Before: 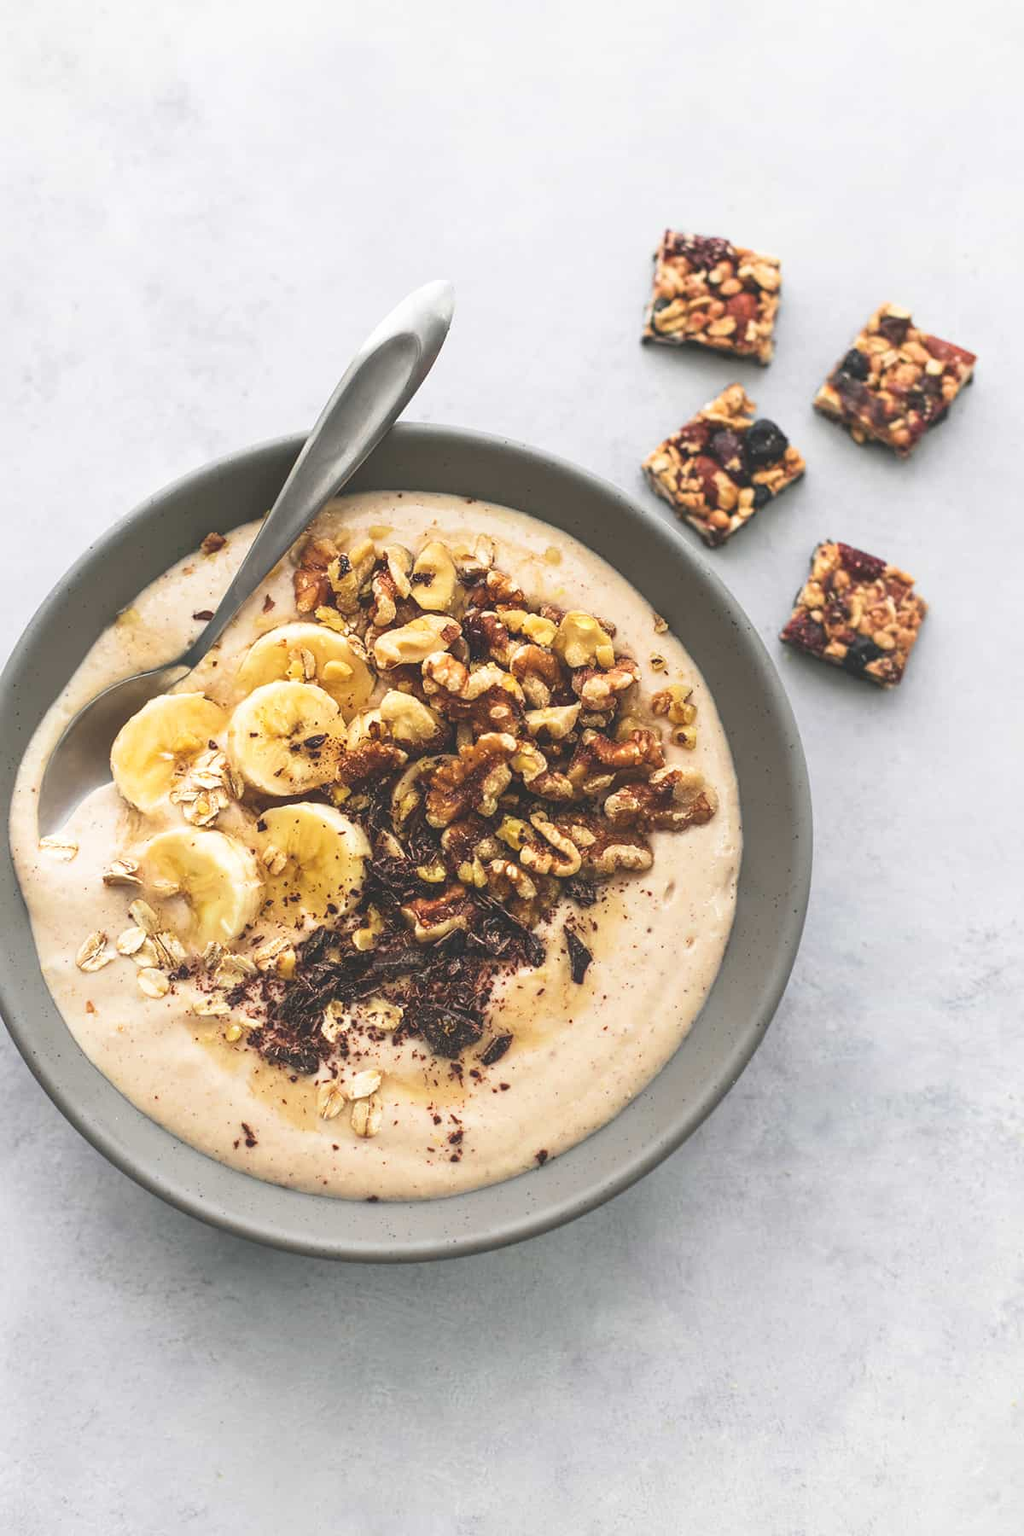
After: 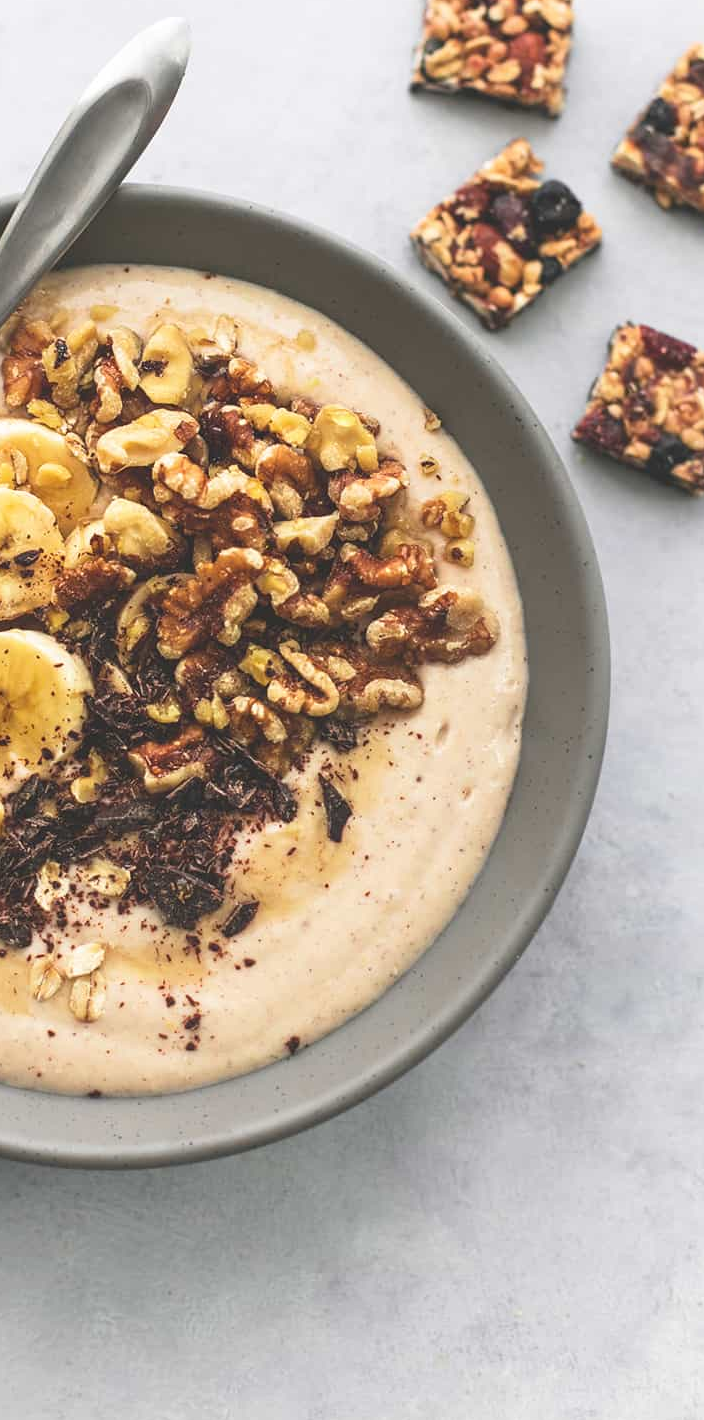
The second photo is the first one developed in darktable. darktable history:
crop and rotate: left 28.573%, top 17.328%, right 12.69%, bottom 3.772%
